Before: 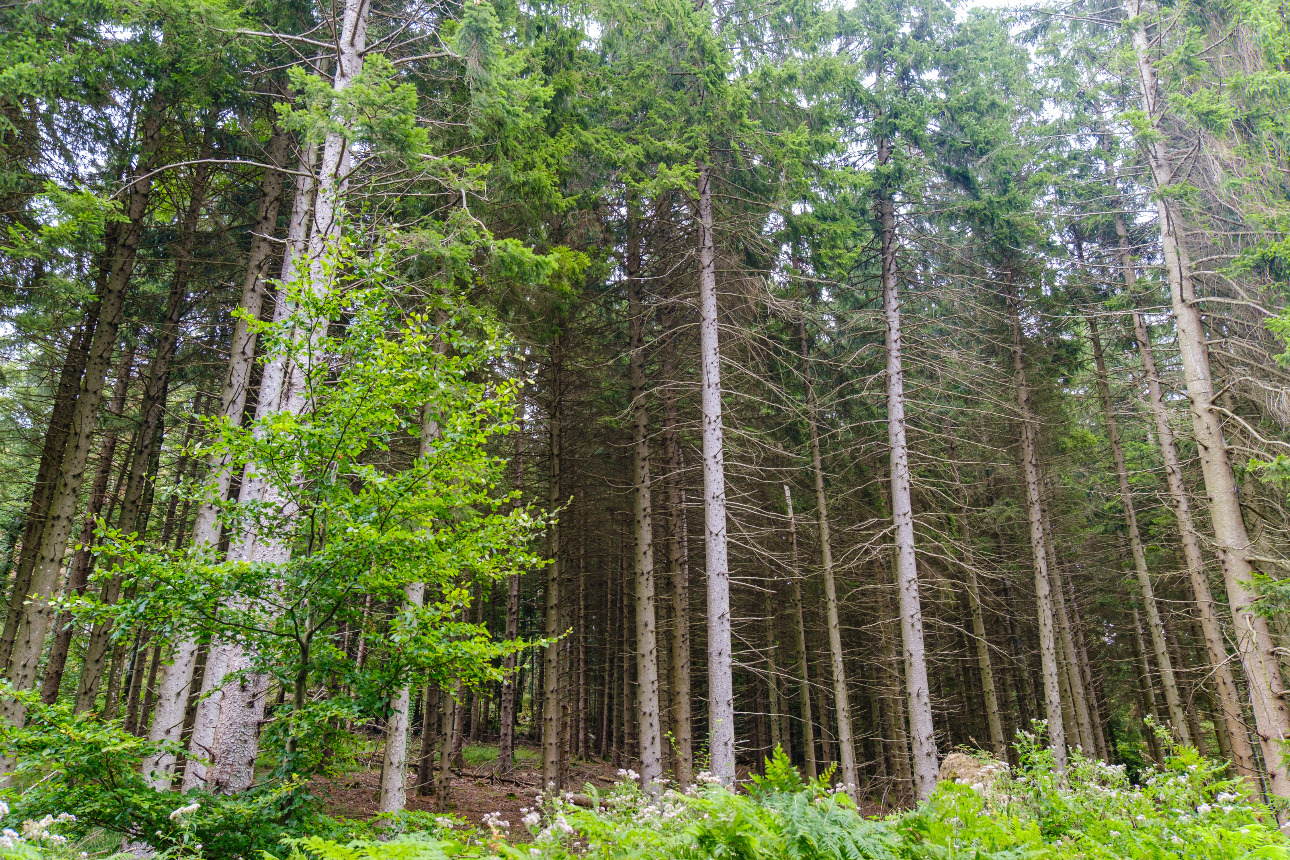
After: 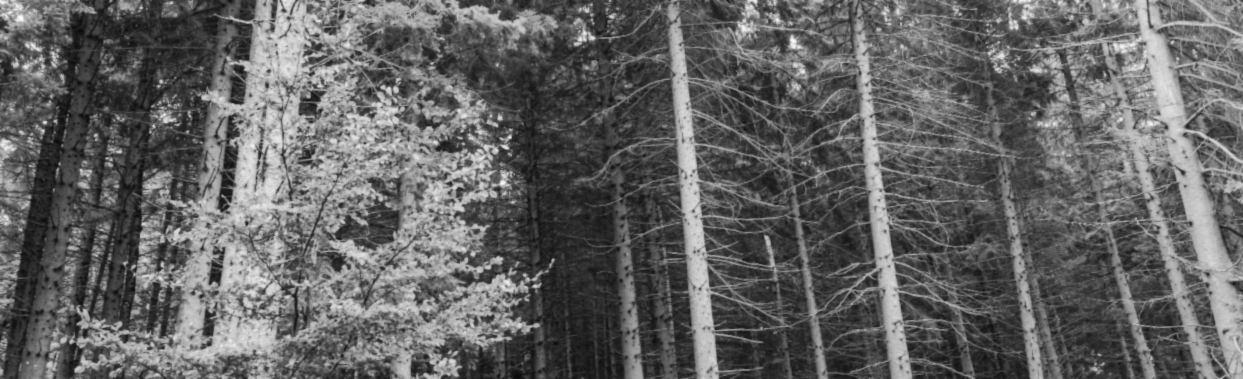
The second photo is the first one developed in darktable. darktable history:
crop and rotate: top 26.056%, bottom 25.543%
lowpass: radius 0.76, contrast 1.56, saturation 0, unbound 0
shadows and highlights: on, module defaults
rotate and perspective: rotation -3.52°, crop left 0.036, crop right 0.964, crop top 0.081, crop bottom 0.919
color contrast: green-magenta contrast 1.12, blue-yellow contrast 1.95, unbound 0
